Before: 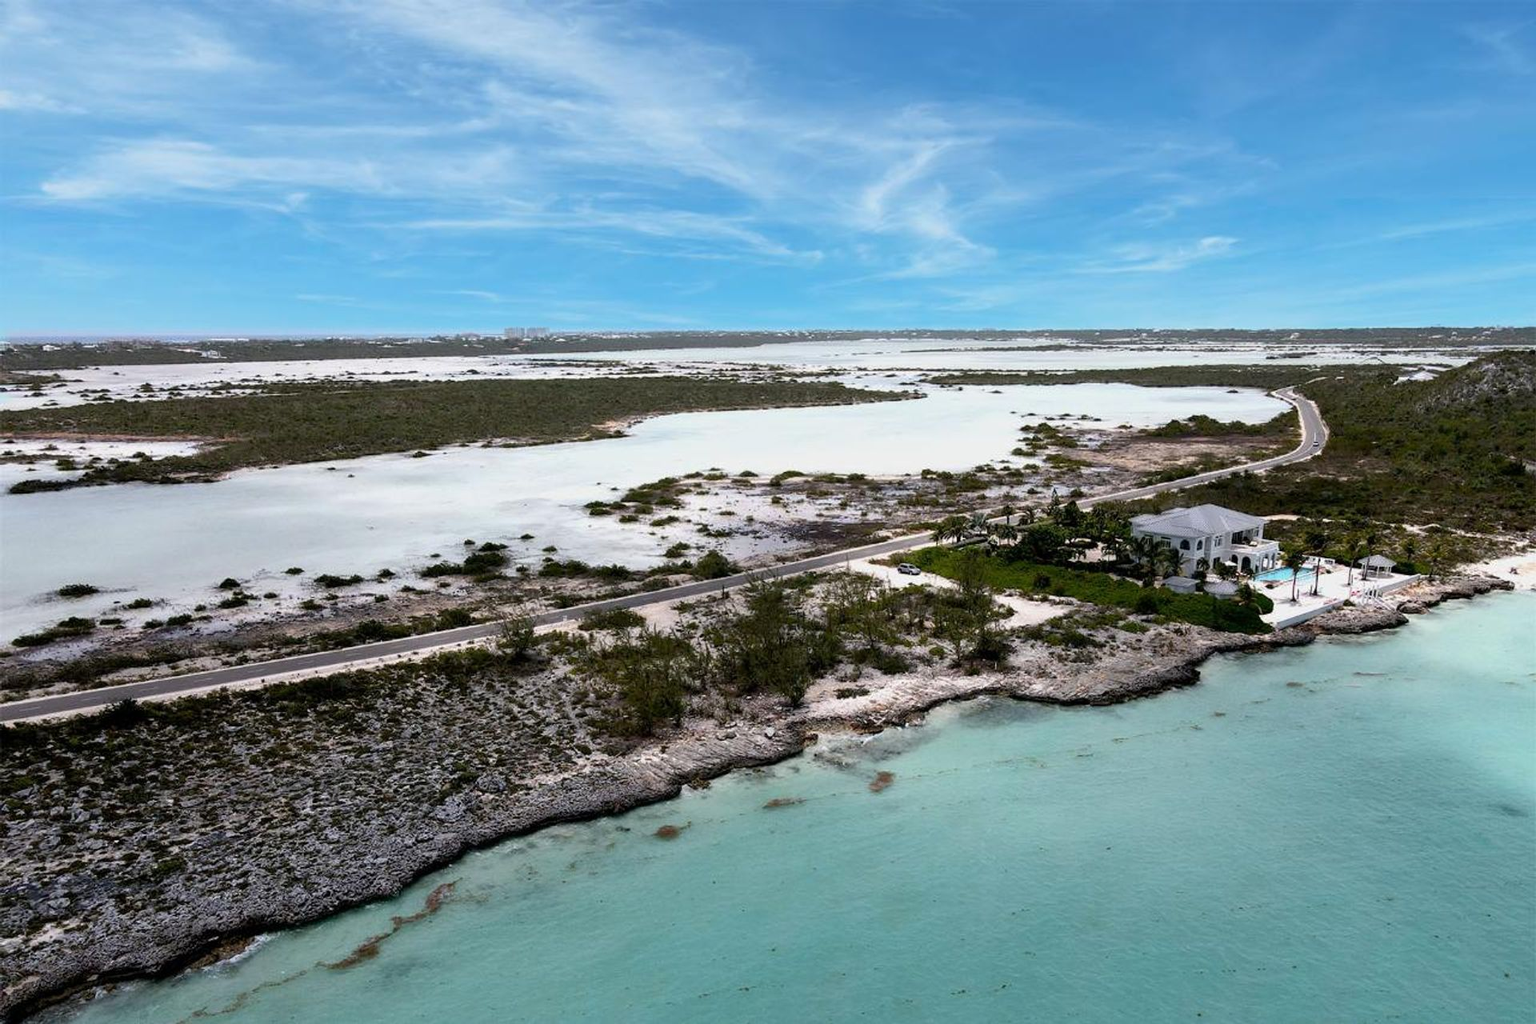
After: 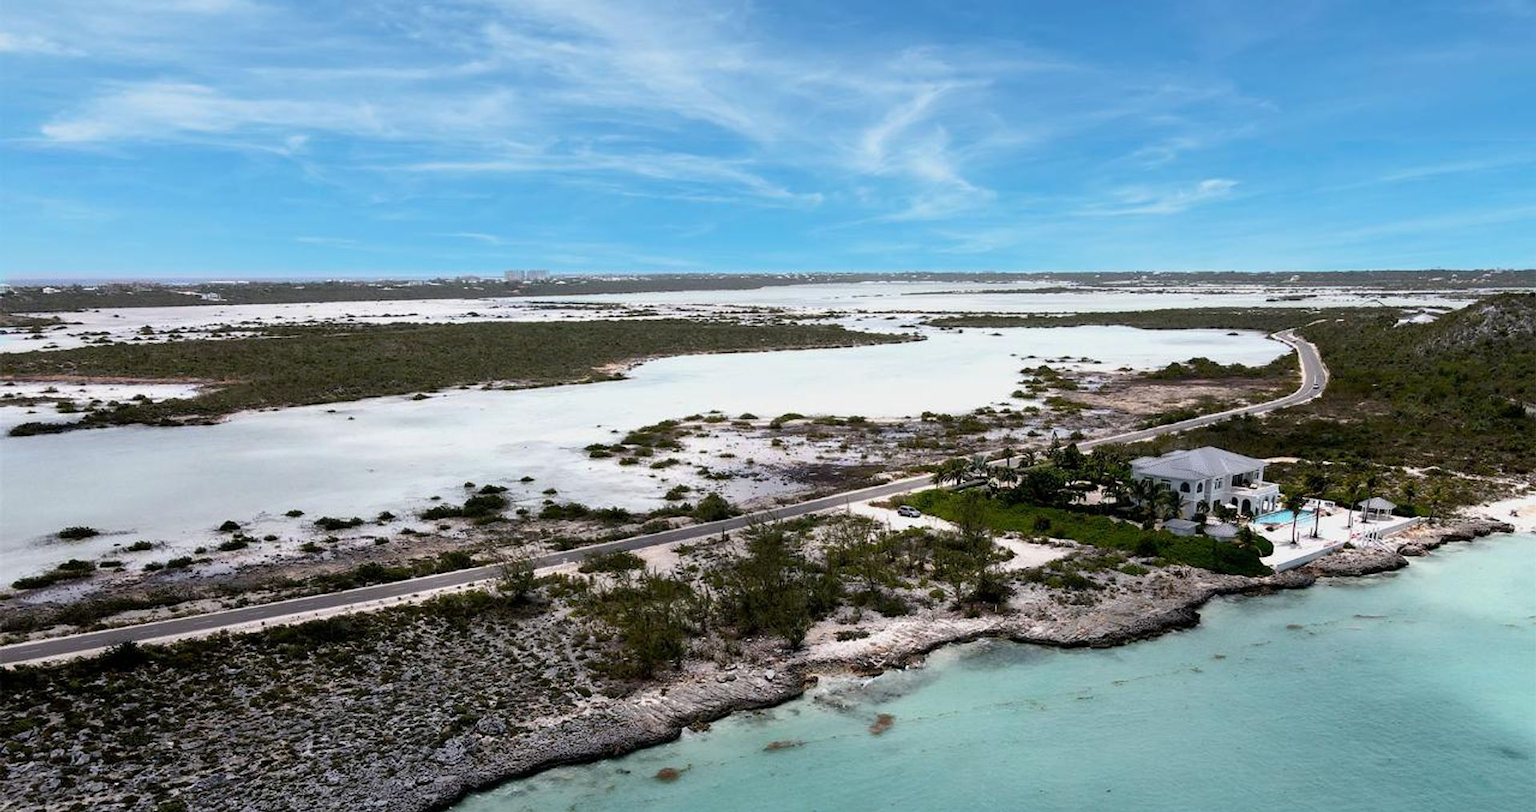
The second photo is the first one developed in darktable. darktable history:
crop and rotate: top 5.657%, bottom 14.92%
